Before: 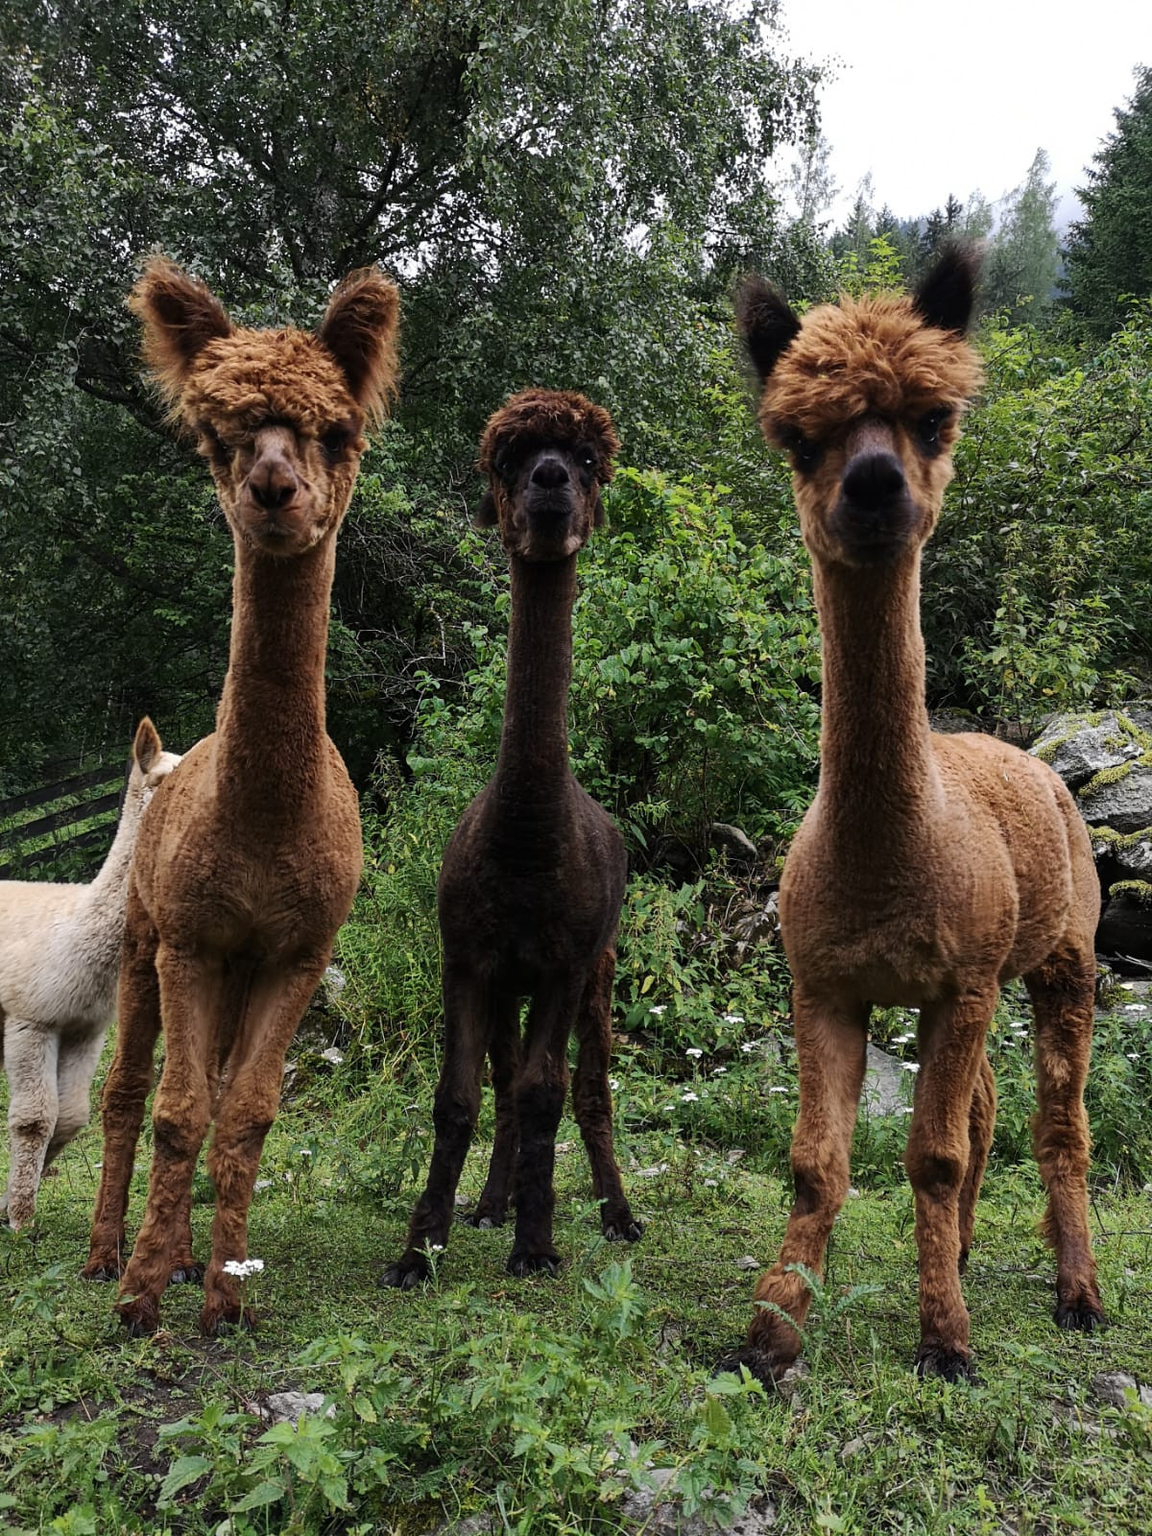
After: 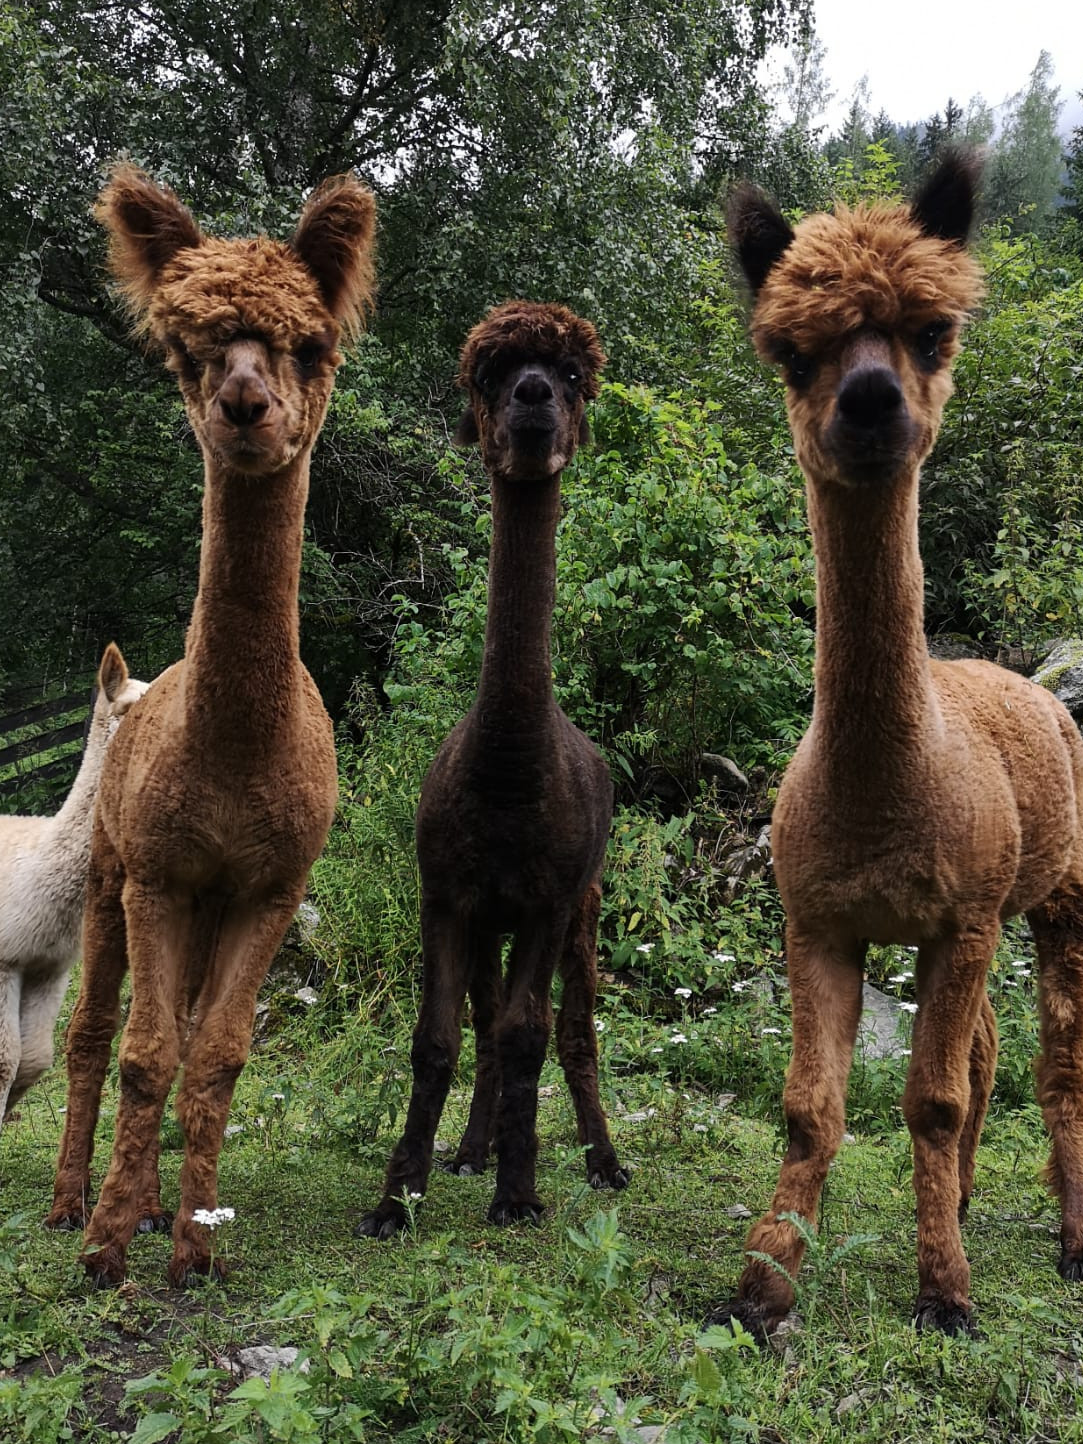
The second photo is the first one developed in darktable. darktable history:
crop: left 3.348%, top 6.505%, right 6.392%, bottom 3.203%
